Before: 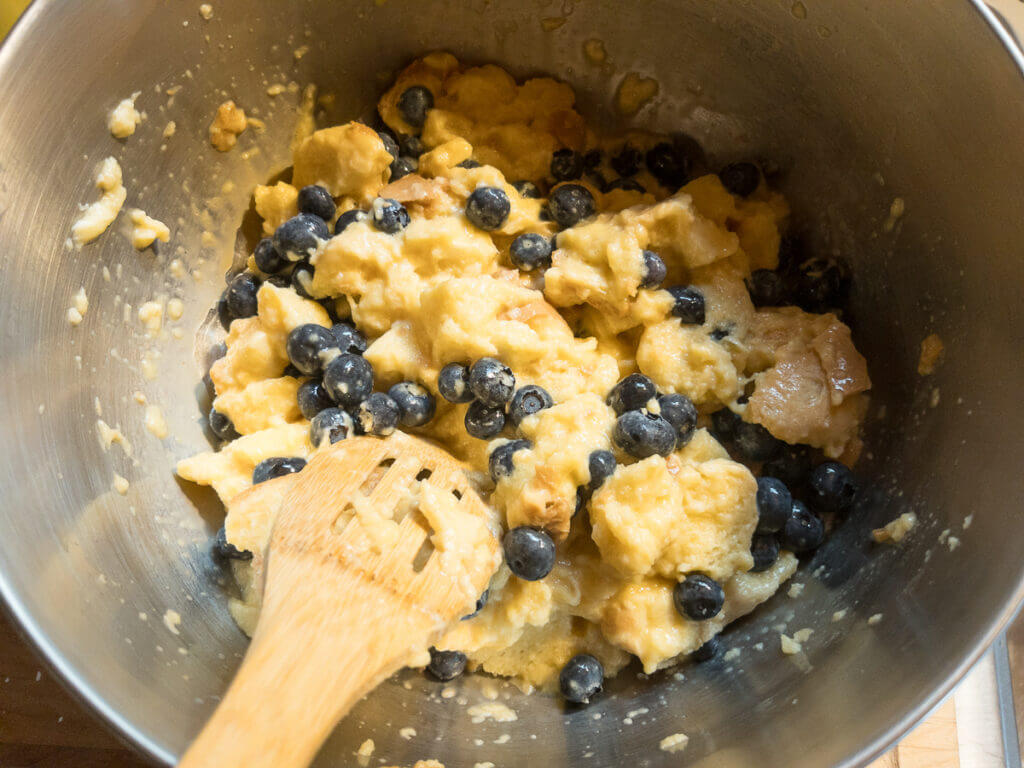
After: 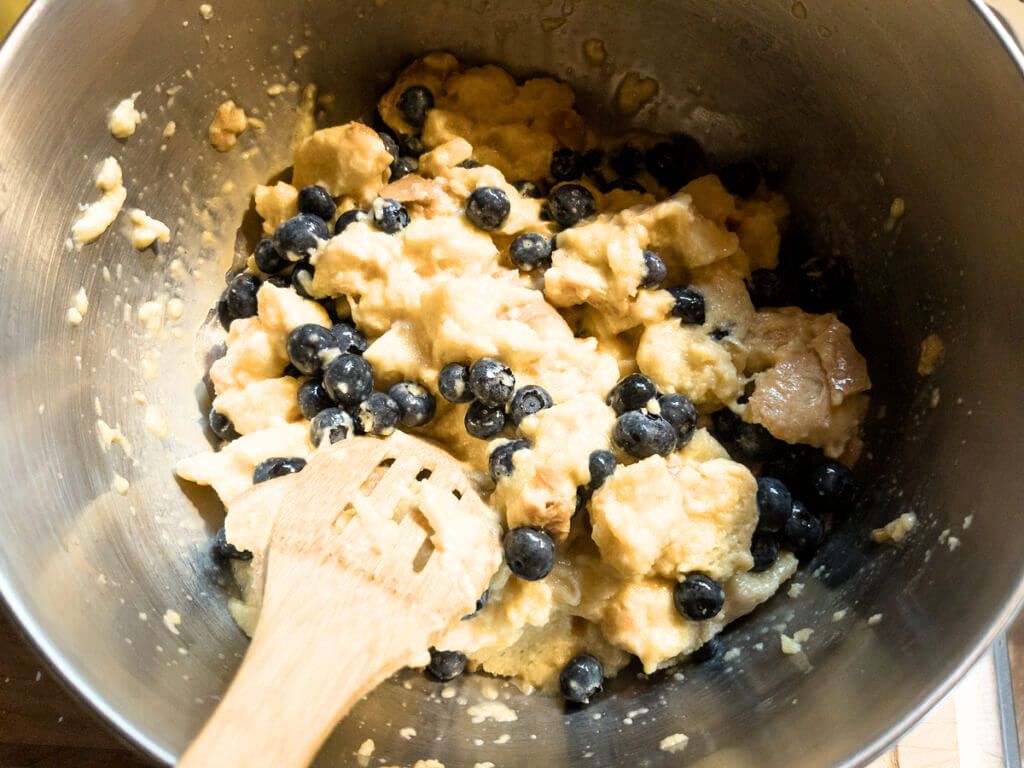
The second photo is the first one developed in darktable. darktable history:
filmic rgb: black relative exposure -7.96 EV, white relative exposure 2.36 EV, hardness 6.58, iterations of high-quality reconstruction 10
tone equalizer: on, module defaults
